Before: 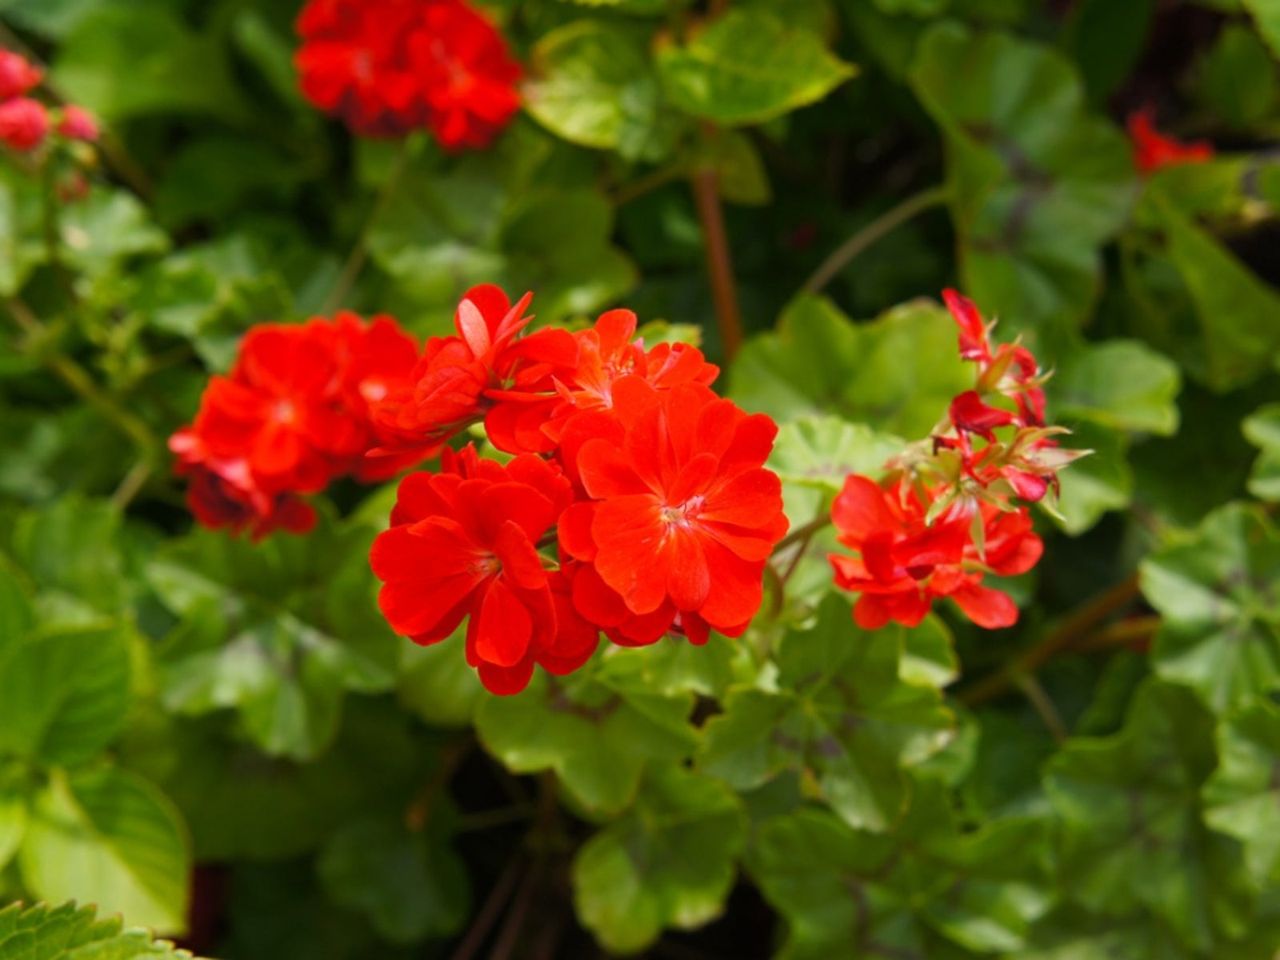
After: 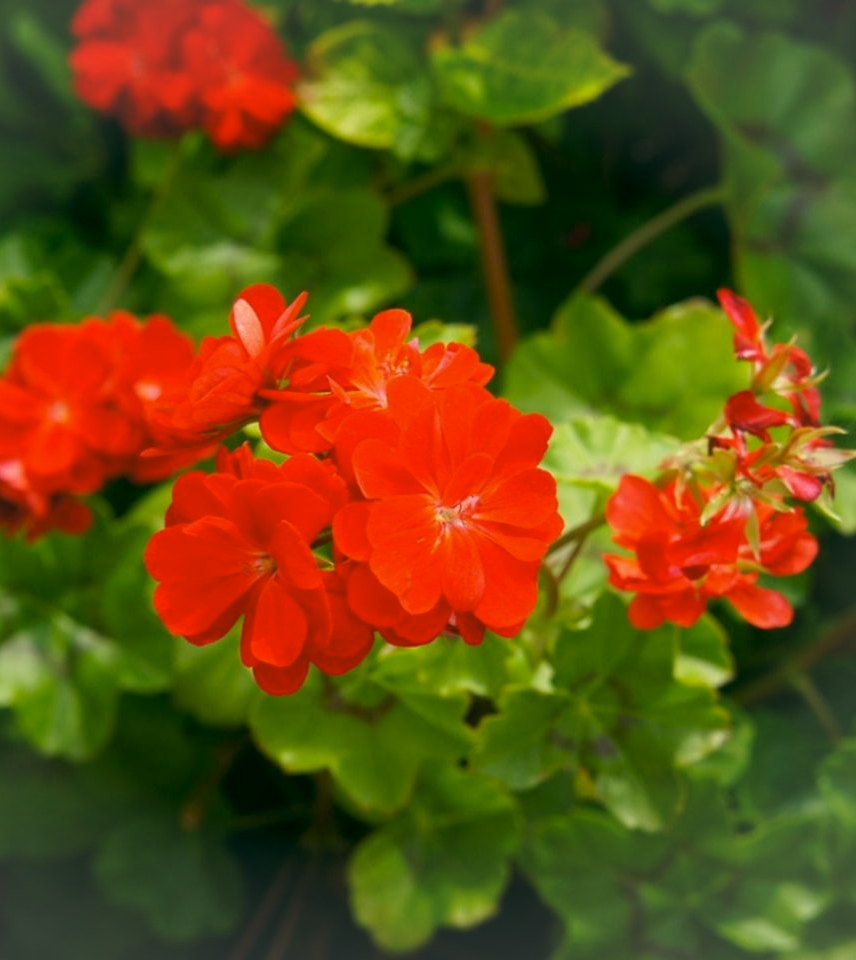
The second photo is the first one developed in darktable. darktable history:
crop and rotate: left 17.651%, right 15.41%
vignetting: fall-off start 88.68%, fall-off radius 44.35%, brightness 0.035, saturation 0, center (-0.122, -0.007), width/height ratio 1.154, unbound false
color correction: highlights a* -0.625, highlights b* 9.36, shadows a* -9.38, shadows b* 0.434
